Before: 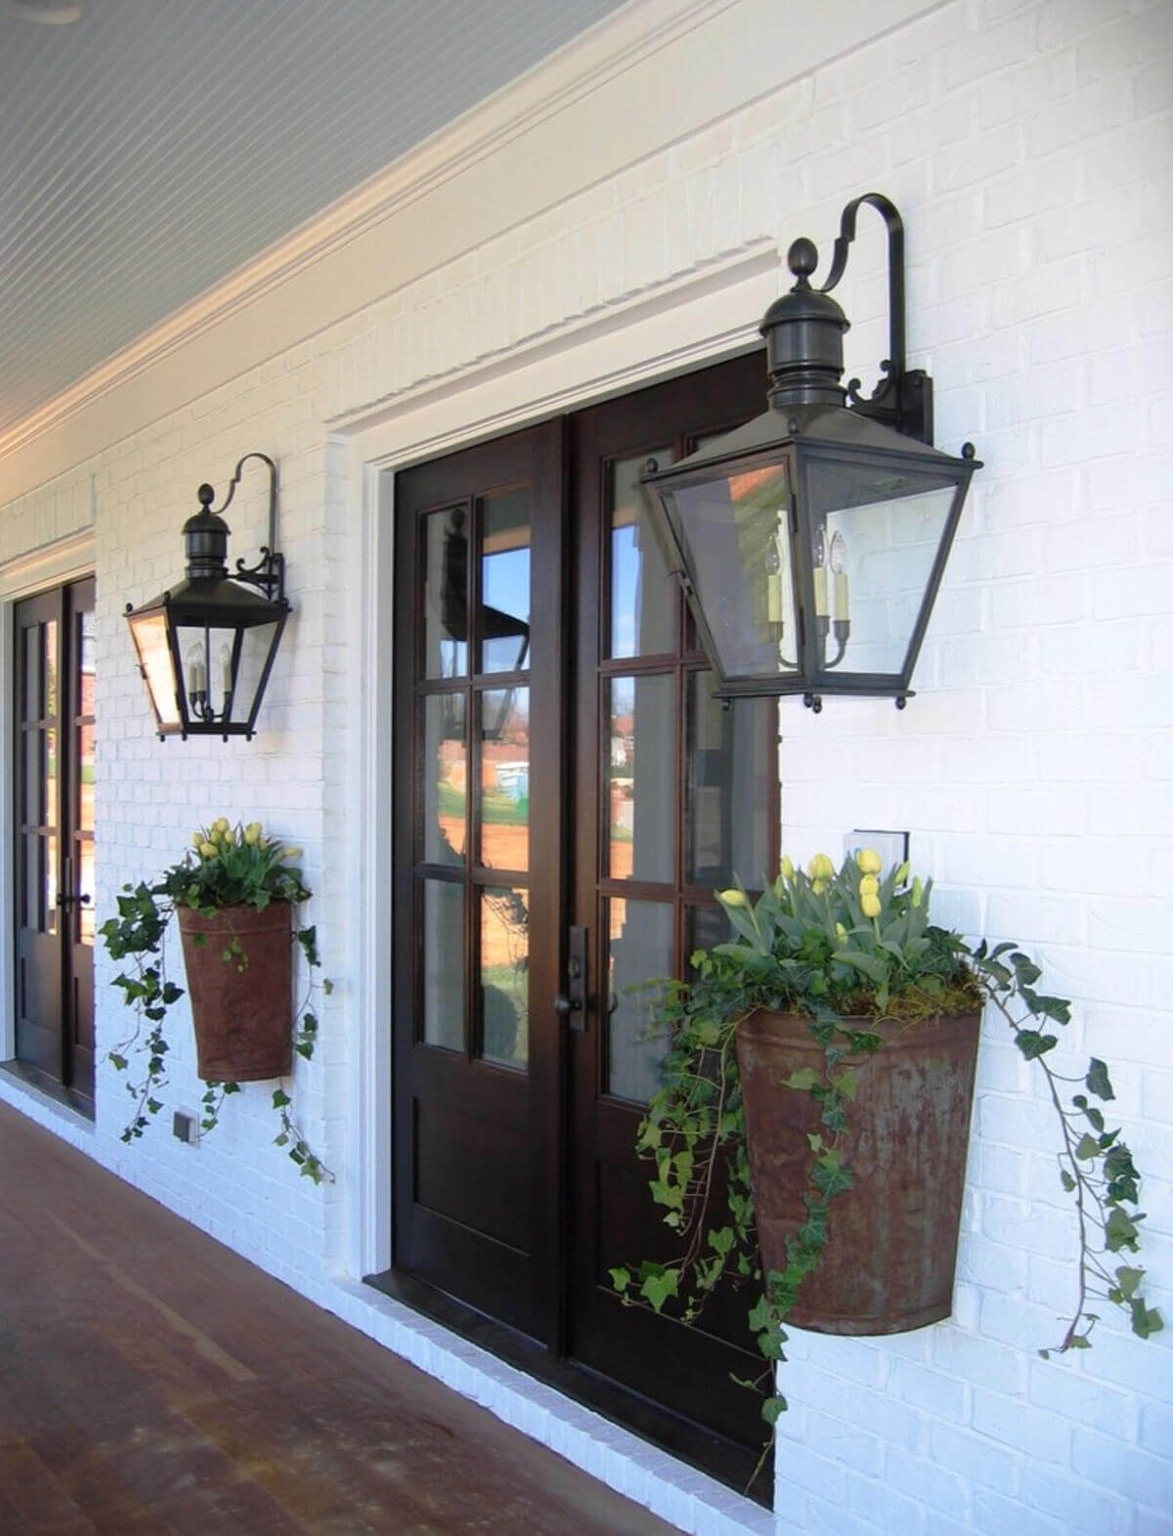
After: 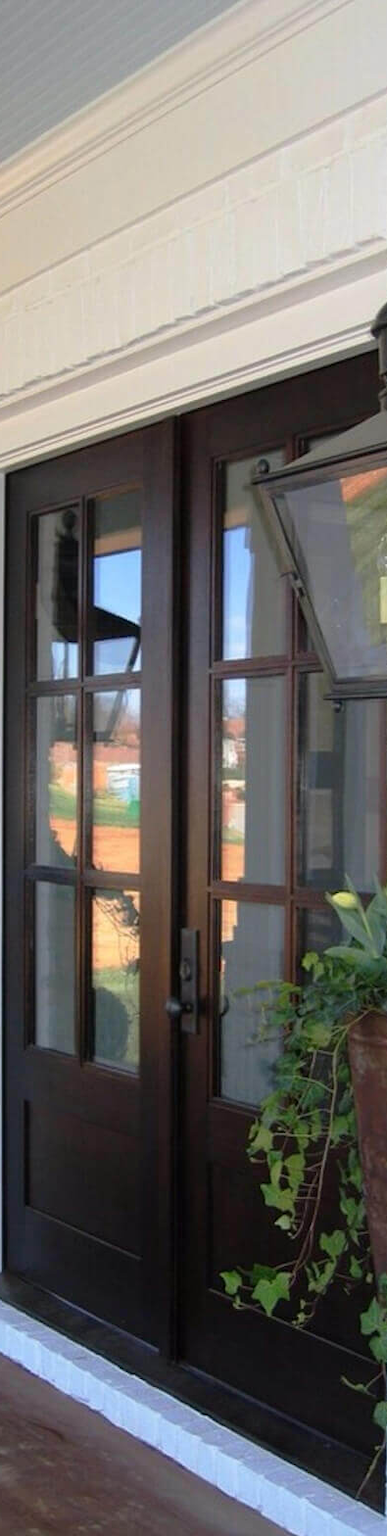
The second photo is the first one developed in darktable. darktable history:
crop: left 33.187%, right 33.754%
